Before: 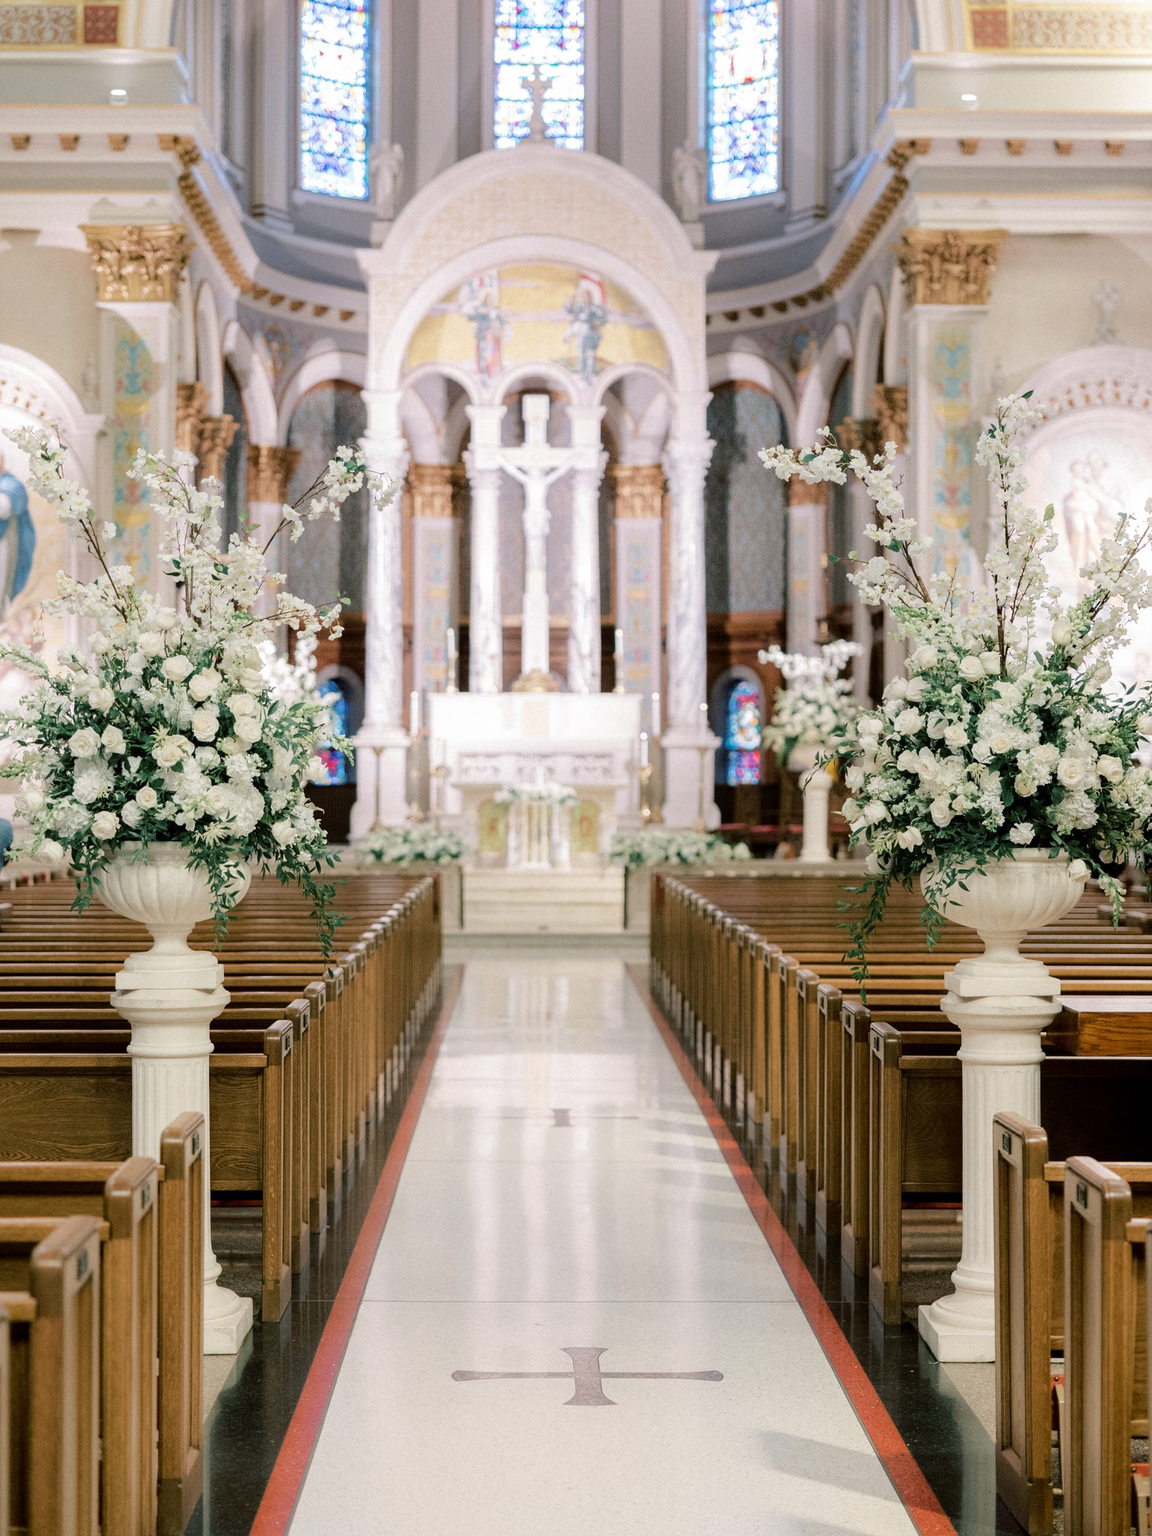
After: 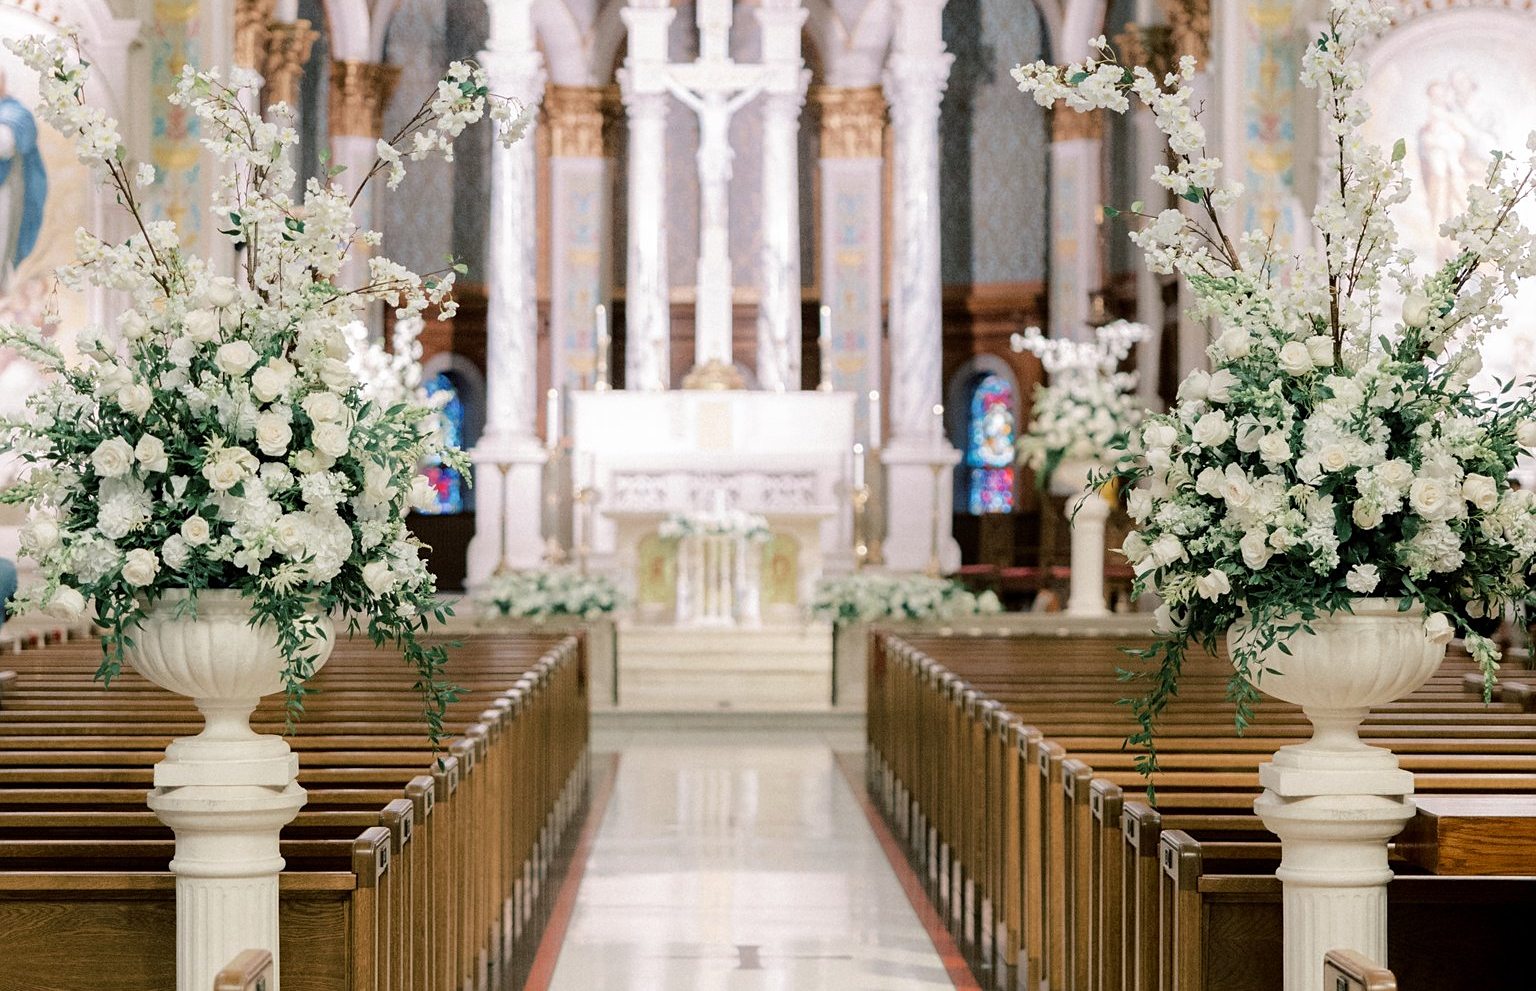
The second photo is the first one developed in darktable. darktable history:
crop and rotate: top 26.056%, bottom 25.543%
exposure: compensate highlight preservation false
sharpen: amount 0.2
